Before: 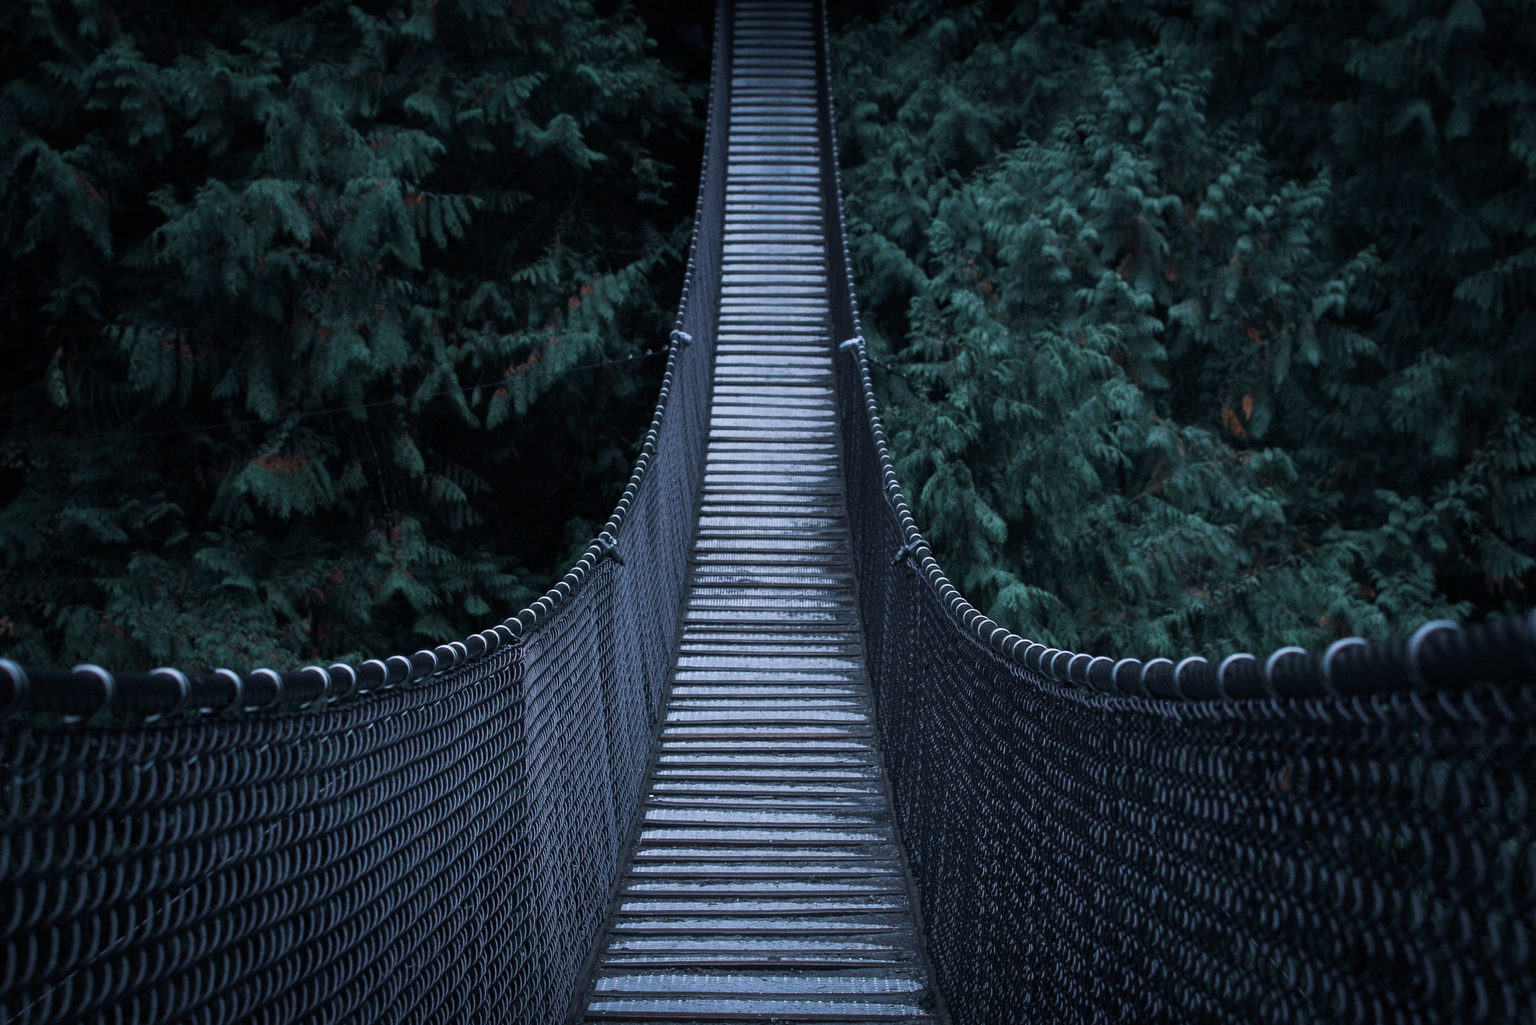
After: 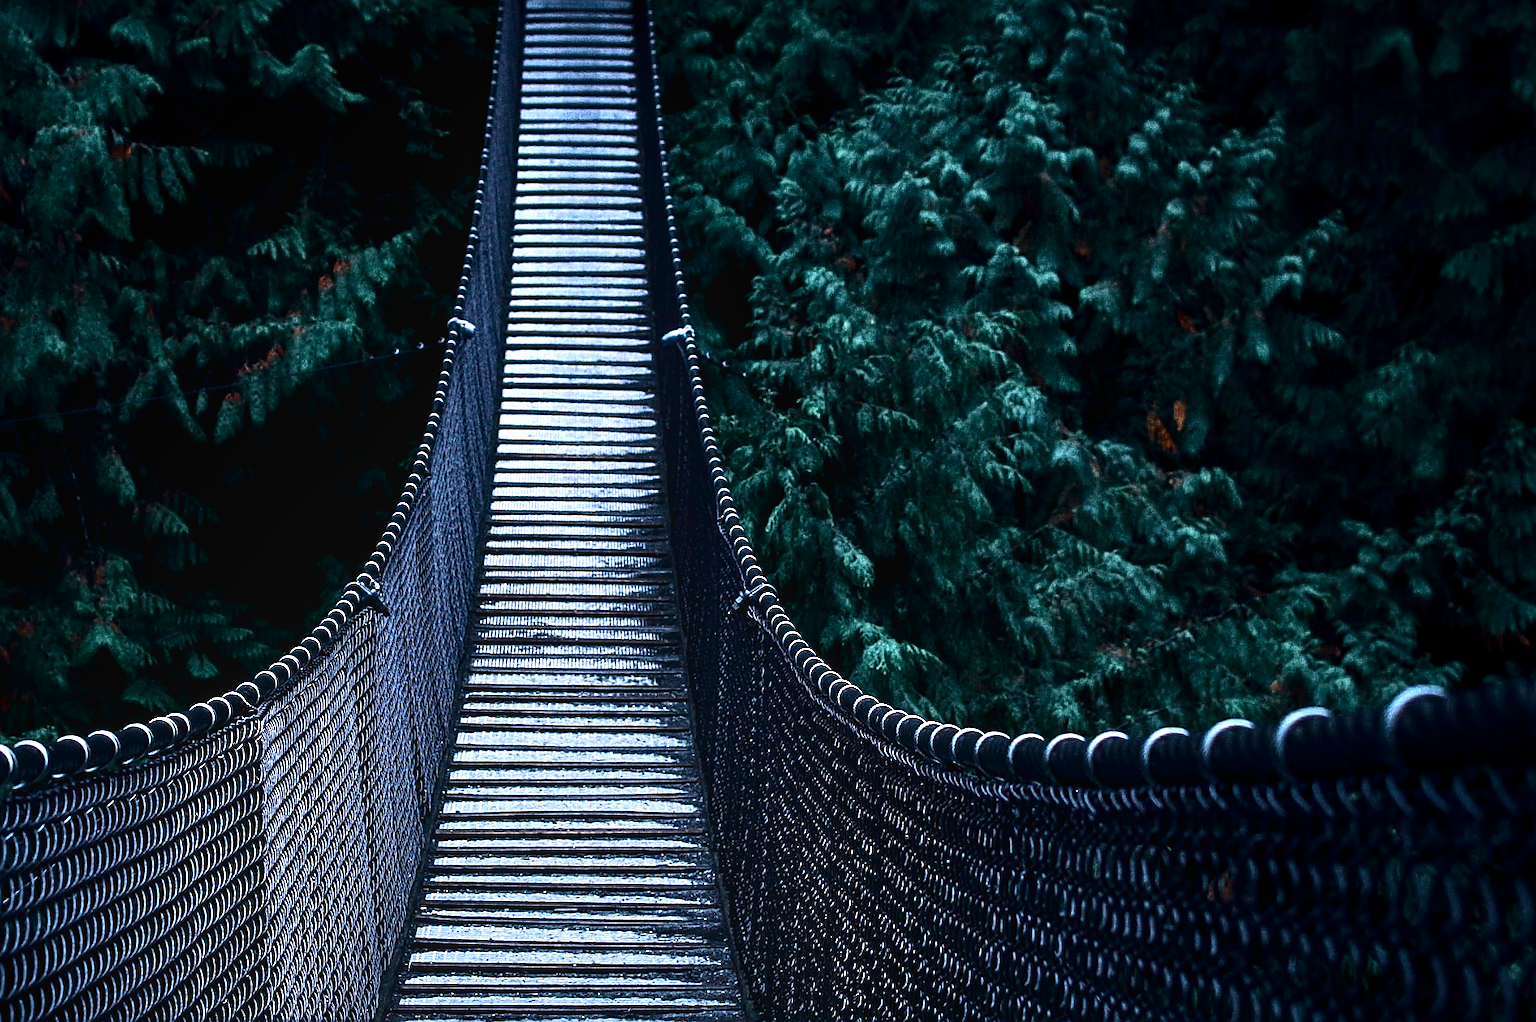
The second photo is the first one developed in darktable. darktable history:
exposure: exposure 0.569 EV, compensate exposure bias true, compensate highlight preservation false
contrast equalizer: y [[0.6 ×6], [0.55 ×6], [0 ×6], [0 ×6], [0 ×6]]
sharpen: radius 1.412, amount 1.239, threshold 0.669
crop and rotate: left 20.695%, top 7.802%, right 0.414%, bottom 13.47%
local contrast: detail 110%
color balance rgb: perceptual saturation grading › global saturation 0.499%, global vibrance 20%
tone equalizer: edges refinement/feathering 500, mask exposure compensation -1.57 EV, preserve details no
contrast brightness saturation: contrast 0.19, brightness -0.24, saturation 0.114
